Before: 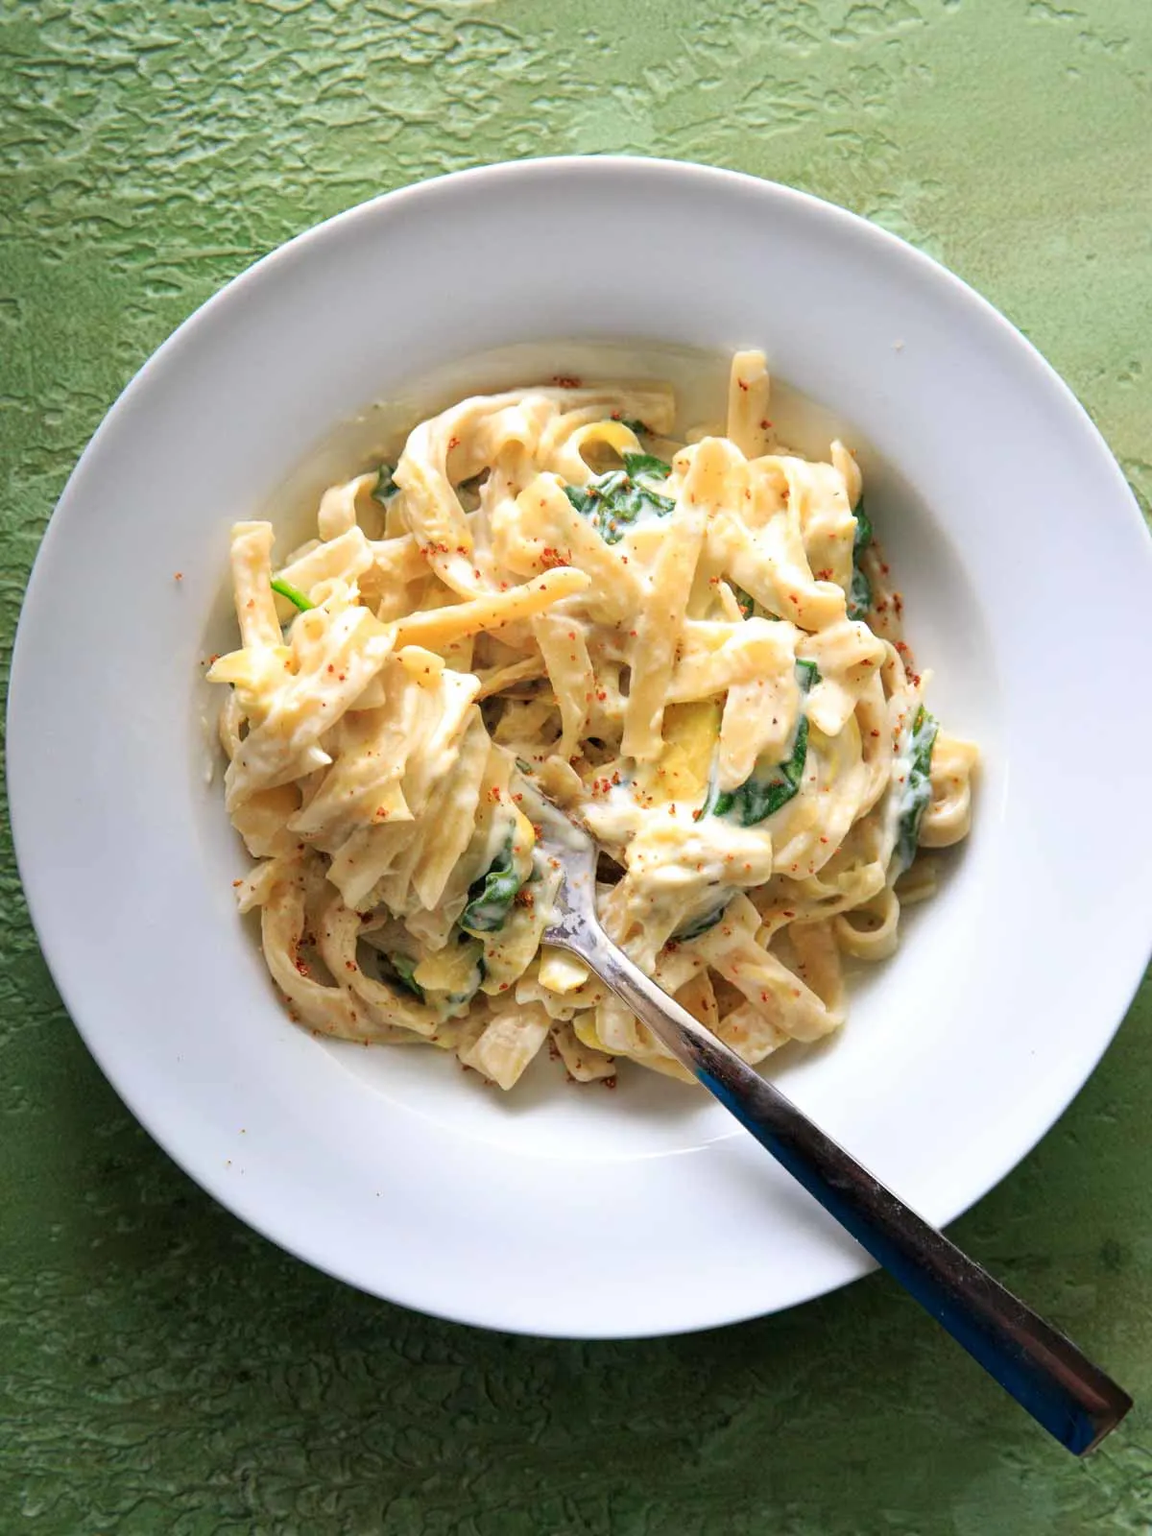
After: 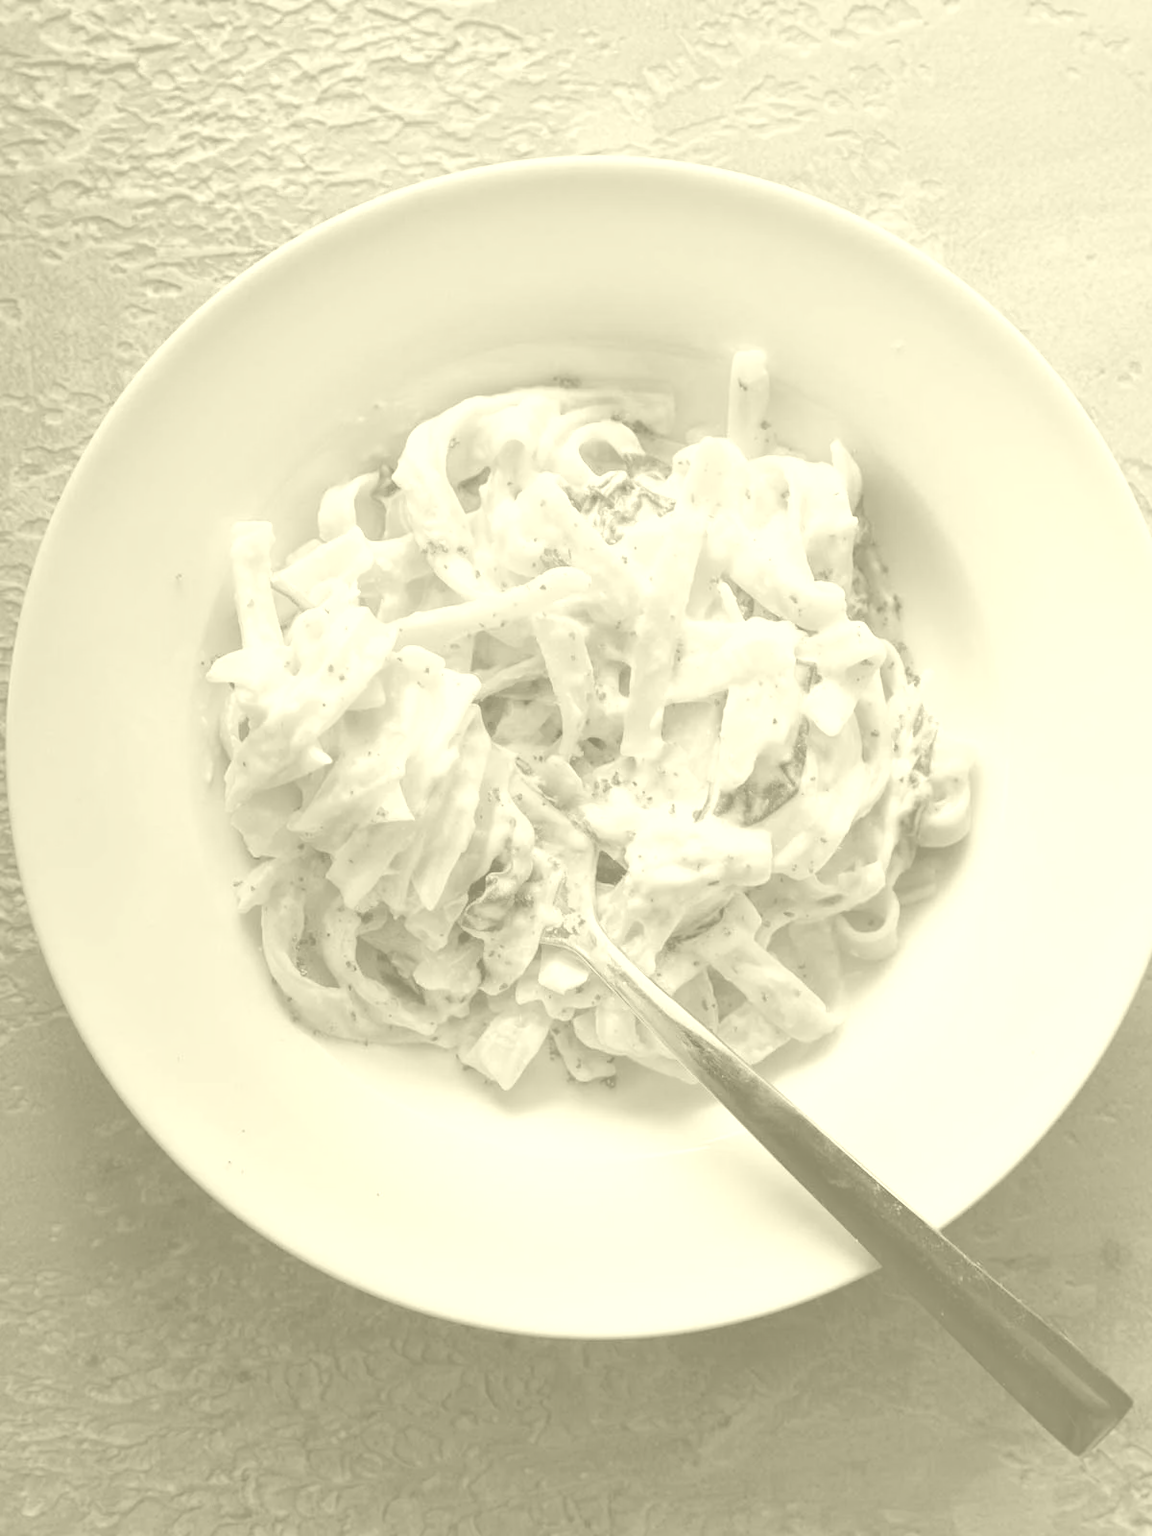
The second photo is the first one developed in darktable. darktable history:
colorize: hue 43.2°, saturation 40%, version 1
velvia: strength 74%
